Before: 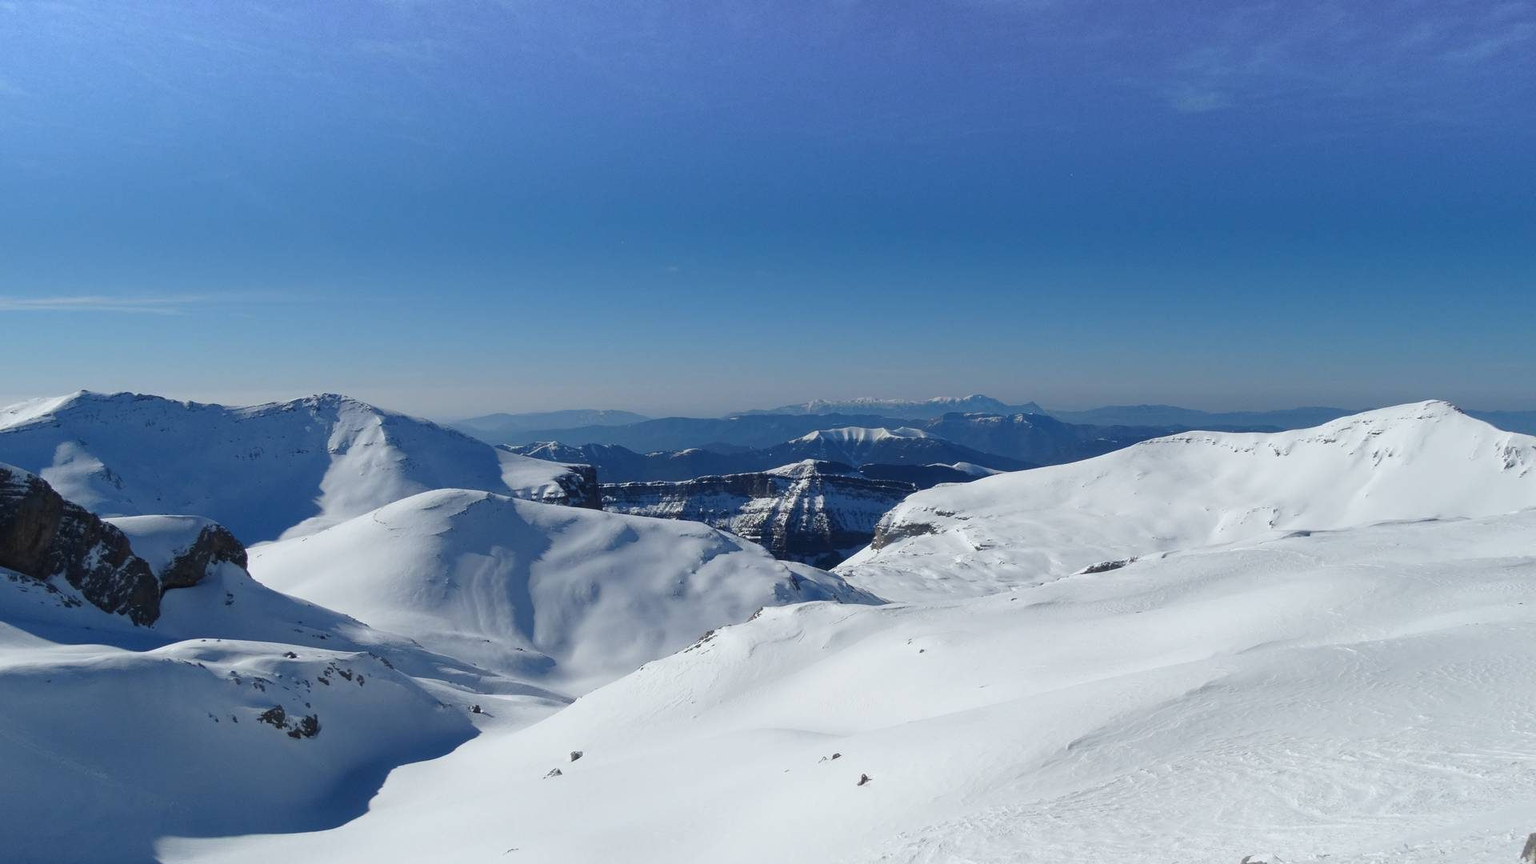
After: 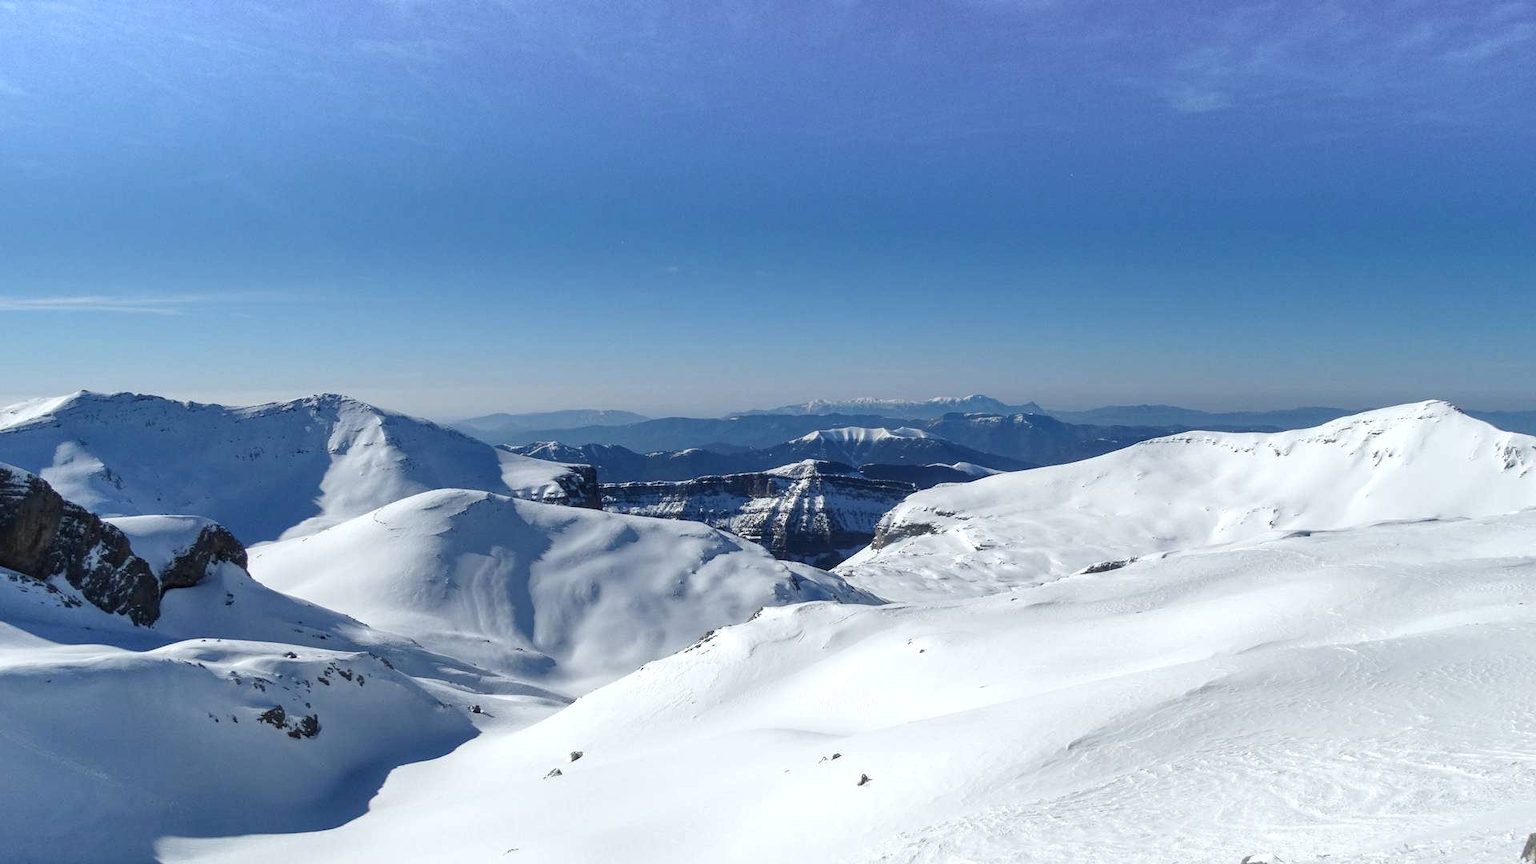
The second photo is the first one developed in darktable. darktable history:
local contrast: on, module defaults
shadows and highlights: radius 113.05, shadows 50.86, white point adjustment 9.02, highlights -2.59, soften with gaussian
